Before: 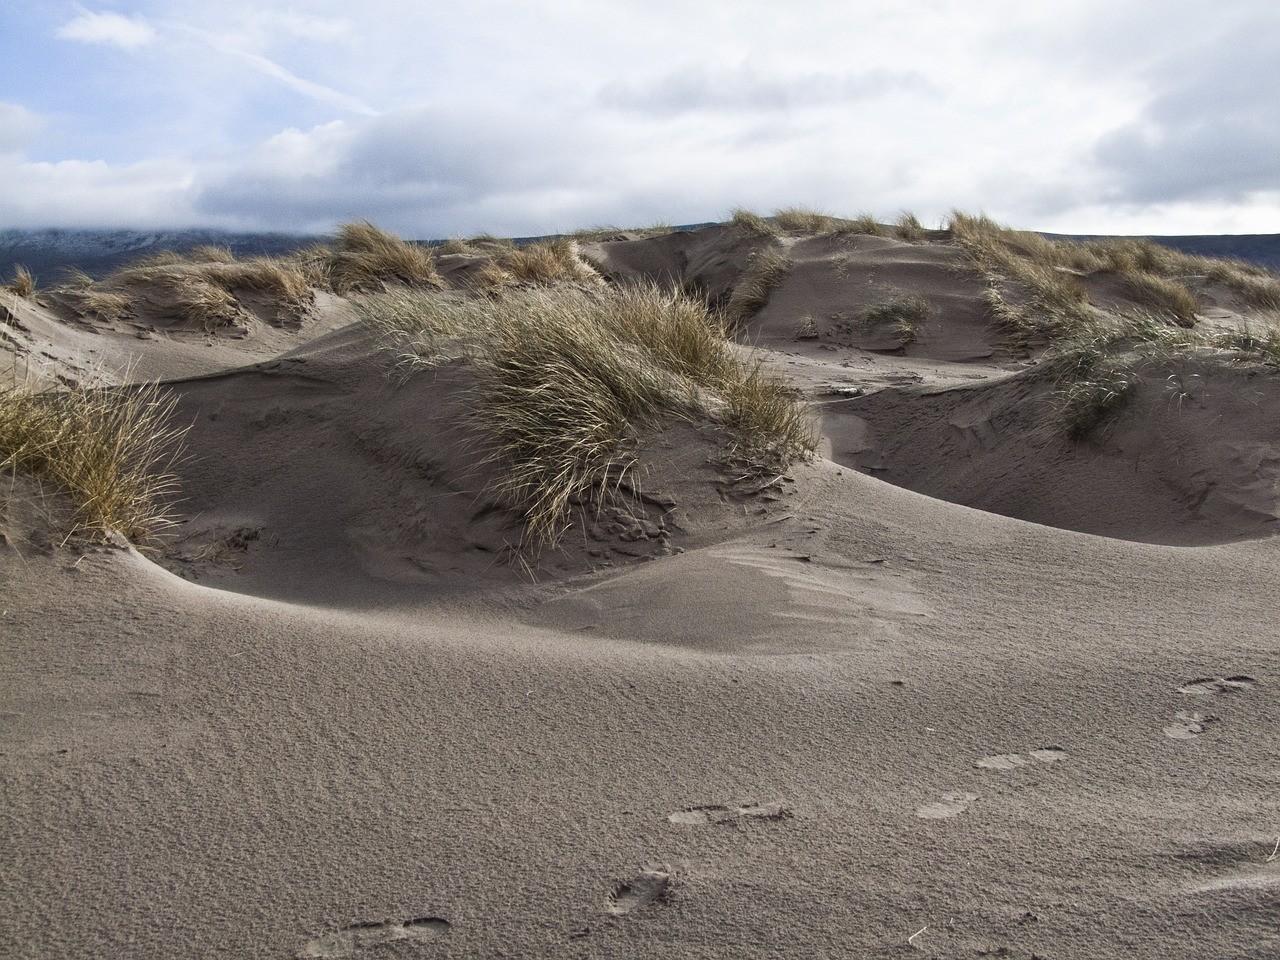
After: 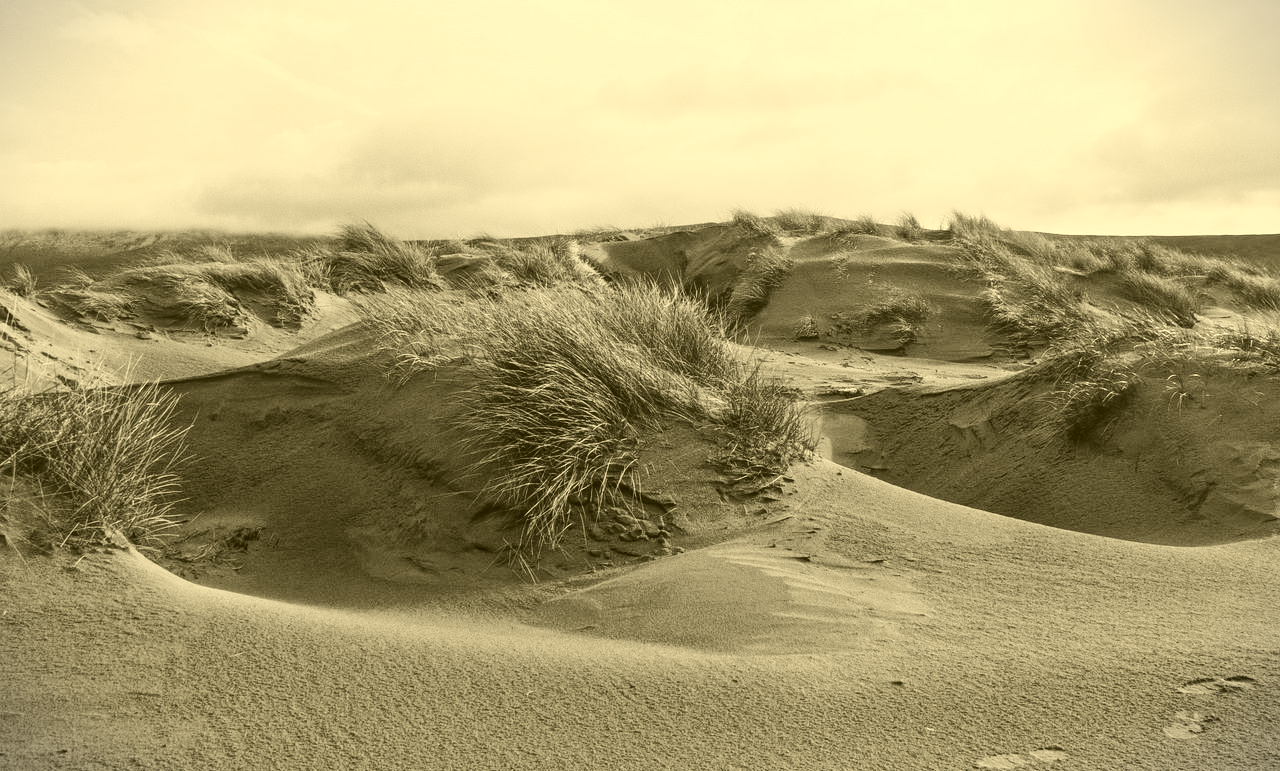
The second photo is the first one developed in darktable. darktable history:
vignetting: fall-off start 100%, brightness -0.406, saturation -0.3, width/height ratio 1.324, dithering 8-bit output, unbound false
color calibration: output gray [0.253, 0.26, 0.487, 0], gray › normalize channels true, illuminant same as pipeline (D50), adaptation XYZ, x 0.346, y 0.359, gamut compression 0
exposure: black level correction 0.001, exposure 0.3 EV, compensate highlight preservation false
crop: bottom 19.644%
color correction: highlights a* 0.162, highlights b* 29.53, shadows a* -0.162, shadows b* 21.09
local contrast: highlights 48%, shadows 0%, detail 100%
base curve: curves: ch0 [(0, 0) (0.032, 0.025) (0.121, 0.166) (0.206, 0.329) (0.605, 0.79) (1, 1)], preserve colors none
